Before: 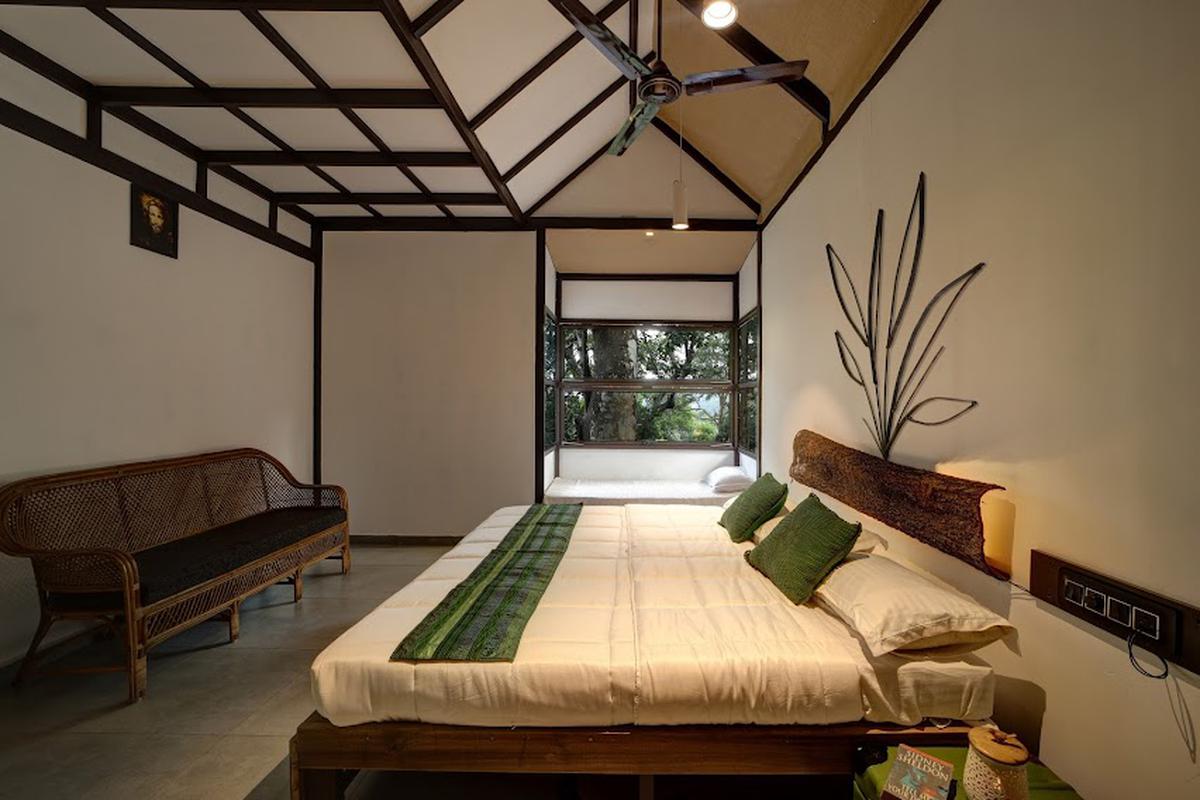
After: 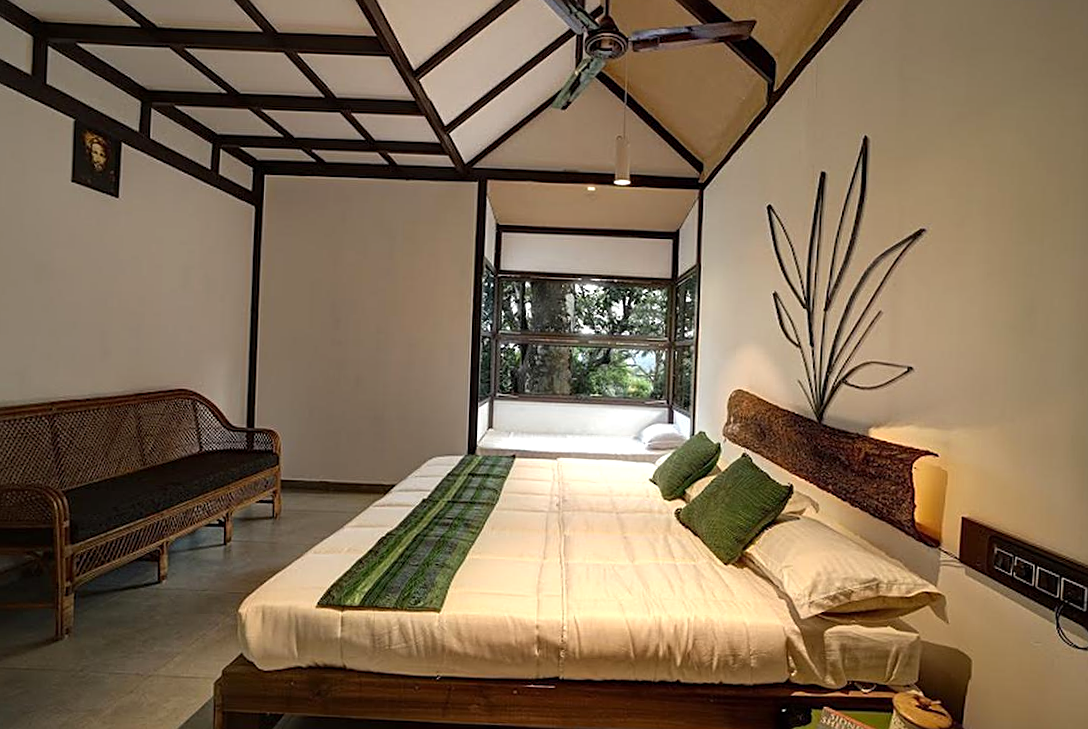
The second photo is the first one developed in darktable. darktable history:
crop and rotate: angle -1.94°, left 3.106%, top 3.75%, right 1.627%, bottom 0.456%
exposure: exposure 0.251 EV, compensate exposure bias true, compensate highlight preservation false
sharpen: on, module defaults
base curve: preserve colors none
